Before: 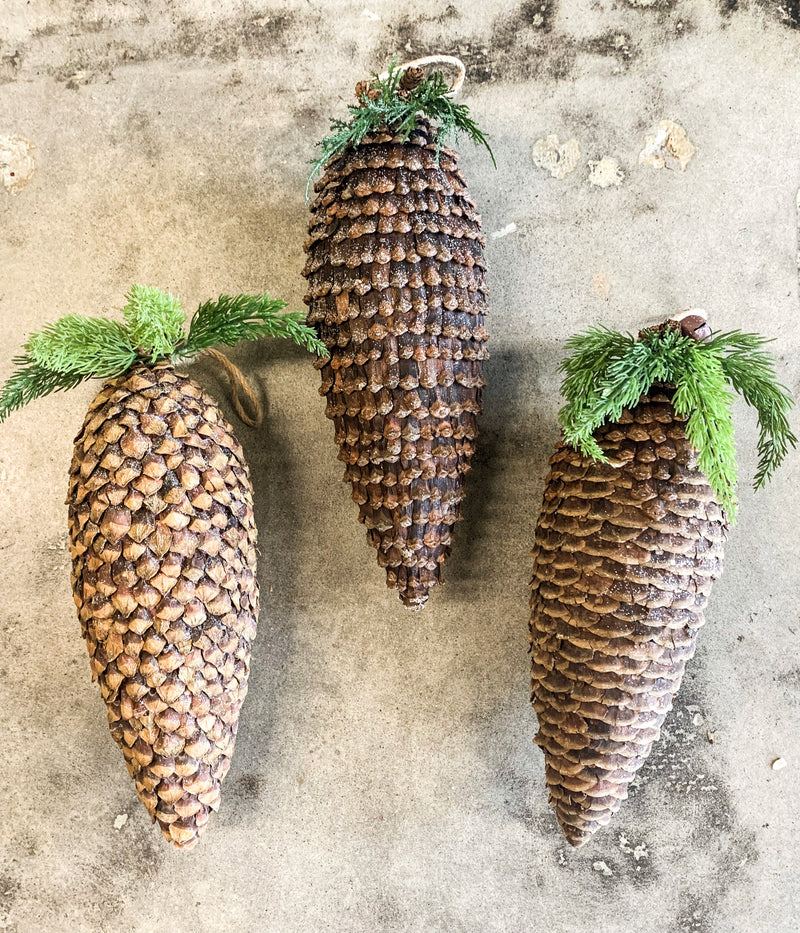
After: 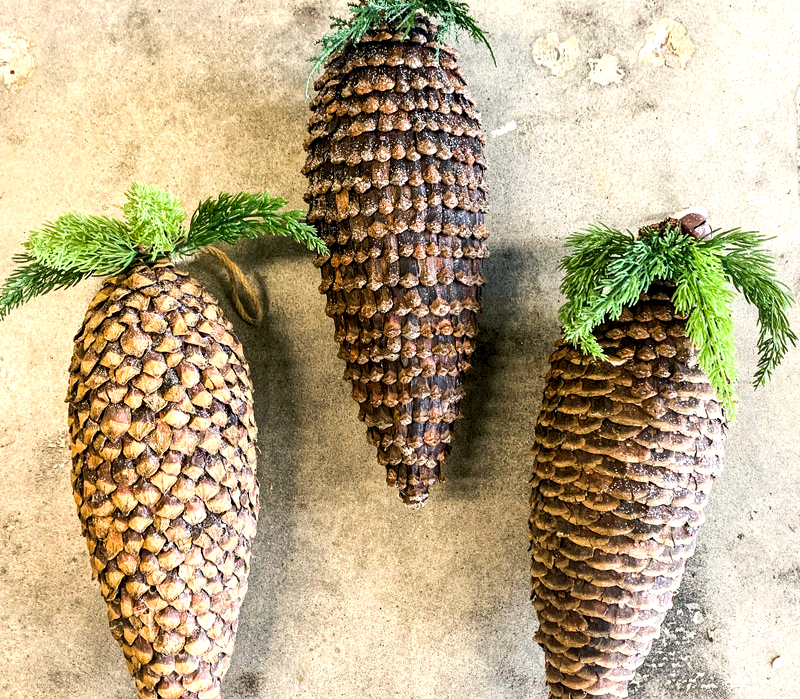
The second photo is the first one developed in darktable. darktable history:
crop: top 11.038%, bottom 13.962%
tone equalizer: -8 EV -0.417 EV, -7 EV -0.389 EV, -6 EV -0.333 EV, -5 EV -0.222 EV, -3 EV 0.222 EV, -2 EV 0.333 EV, -1 EV 0.389 EV, +0 EV 0.417 EV, edges refinement/feathering 500, mask exposure compensation -1.57 EV, preserve details no
color balance rgb: shadows lift › chroma 2%, shadows lift › hue 217.2°, power › hue 60°, highlights gain › chroma 1%, highlights gain › hue 69.6°, global offset › luminance -0.5%, perceptual saturation grading › global saturation 15%, global vibrance 15%
